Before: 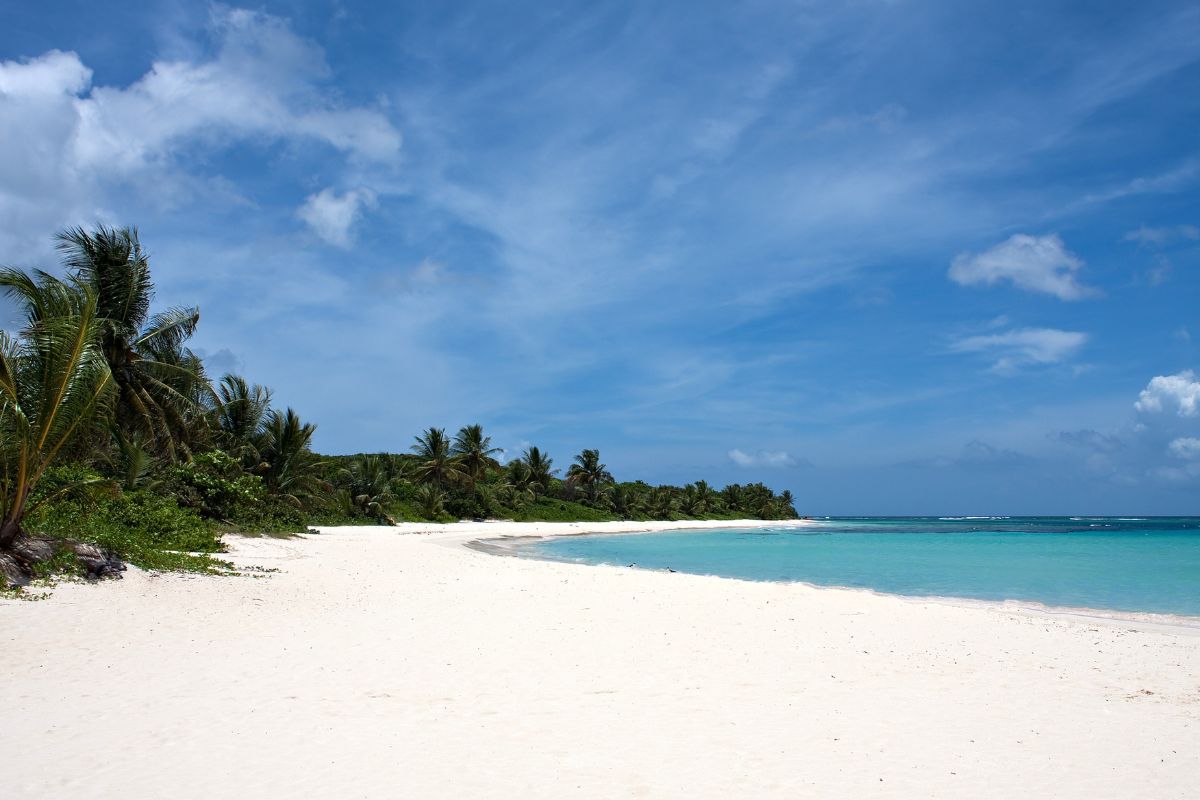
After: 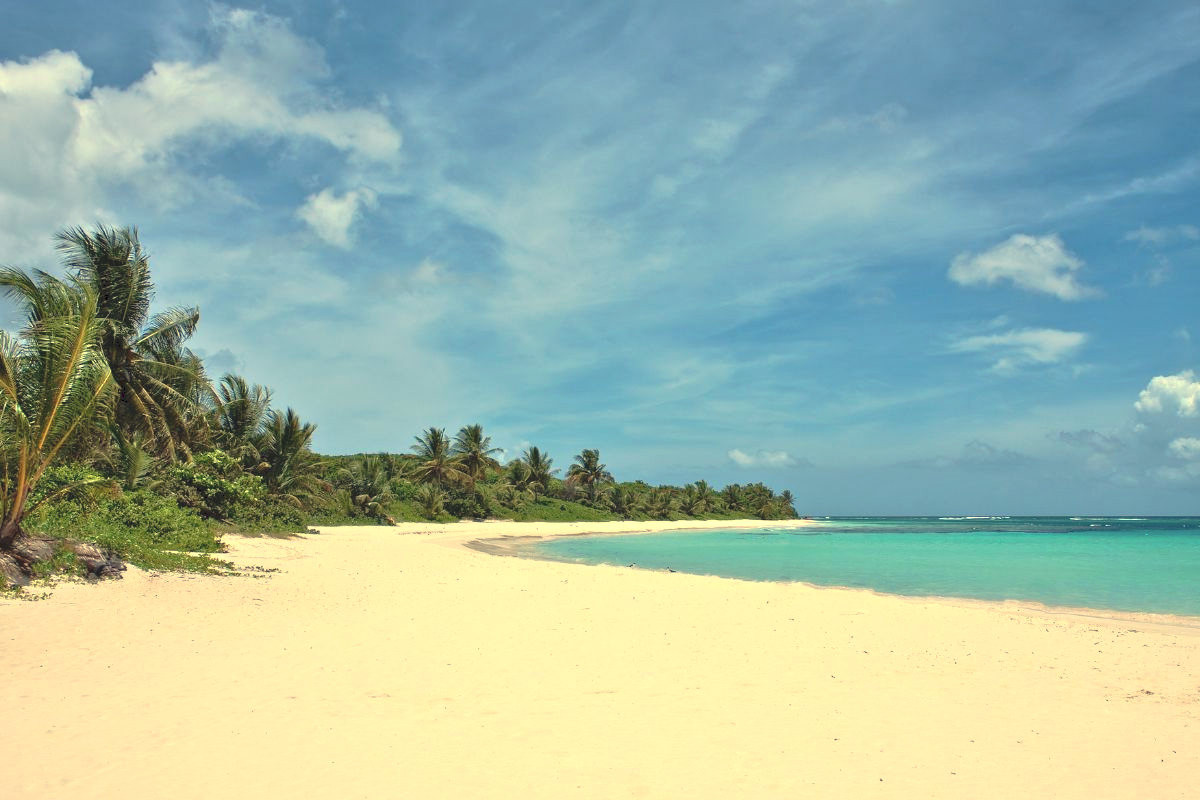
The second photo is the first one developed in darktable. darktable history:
tone curve: curves: ch0 [(0, 0) (0.003, 0.126) (0.011, 0.129) (0.025, 0.133) (0.044, 0.143) (0.069, 0.155) (0.1, 0.17) (0.136, 0.189) (0.177, 0.217) (0.224, 0.25) (0.277, 0.293) (0.335, 0.346) (0.399, 0.398) (0.468, 0.456) (0.543, 0.517) (0.623, 0.583) (0.709, 0.659) (0.801, 0.756) (0.898, 0.856) (1, 1)], preserve colors none
white balance: red 1.08, blue 0.791
tone equalizer: -8 EV 2 EV, -7 EV 2 EV, -6 EV 2 EV, -5 EV 2 EV, -4 EV 2 EV, -3 EV 1.5 EV, -2 EV 1 EV, -1 EV 0.5 EV
contrast brightness saturation: contrast 0.15, brightness 0.05
